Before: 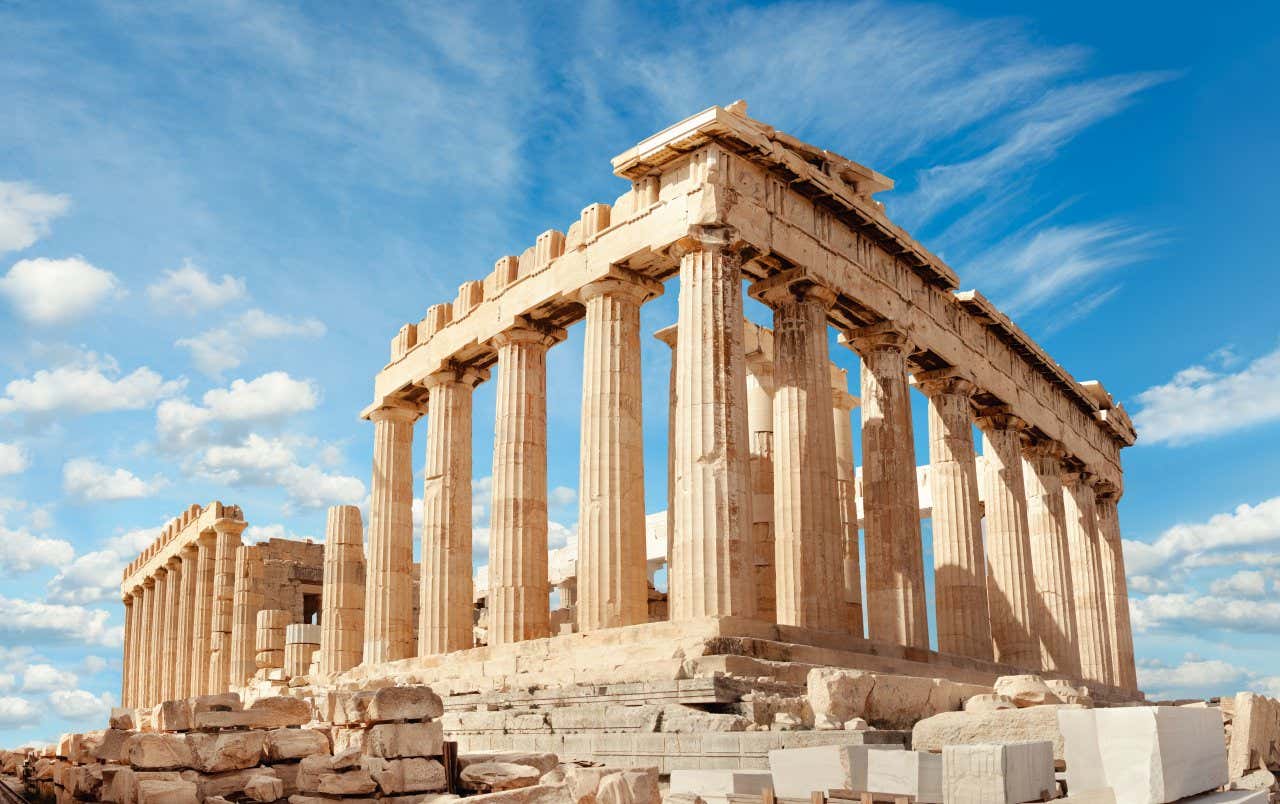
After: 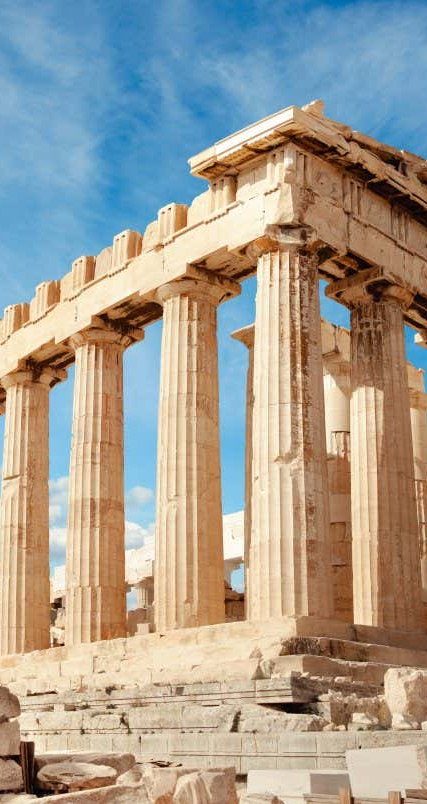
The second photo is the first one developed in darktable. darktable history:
crop: left 33.111%, right 33.459%
